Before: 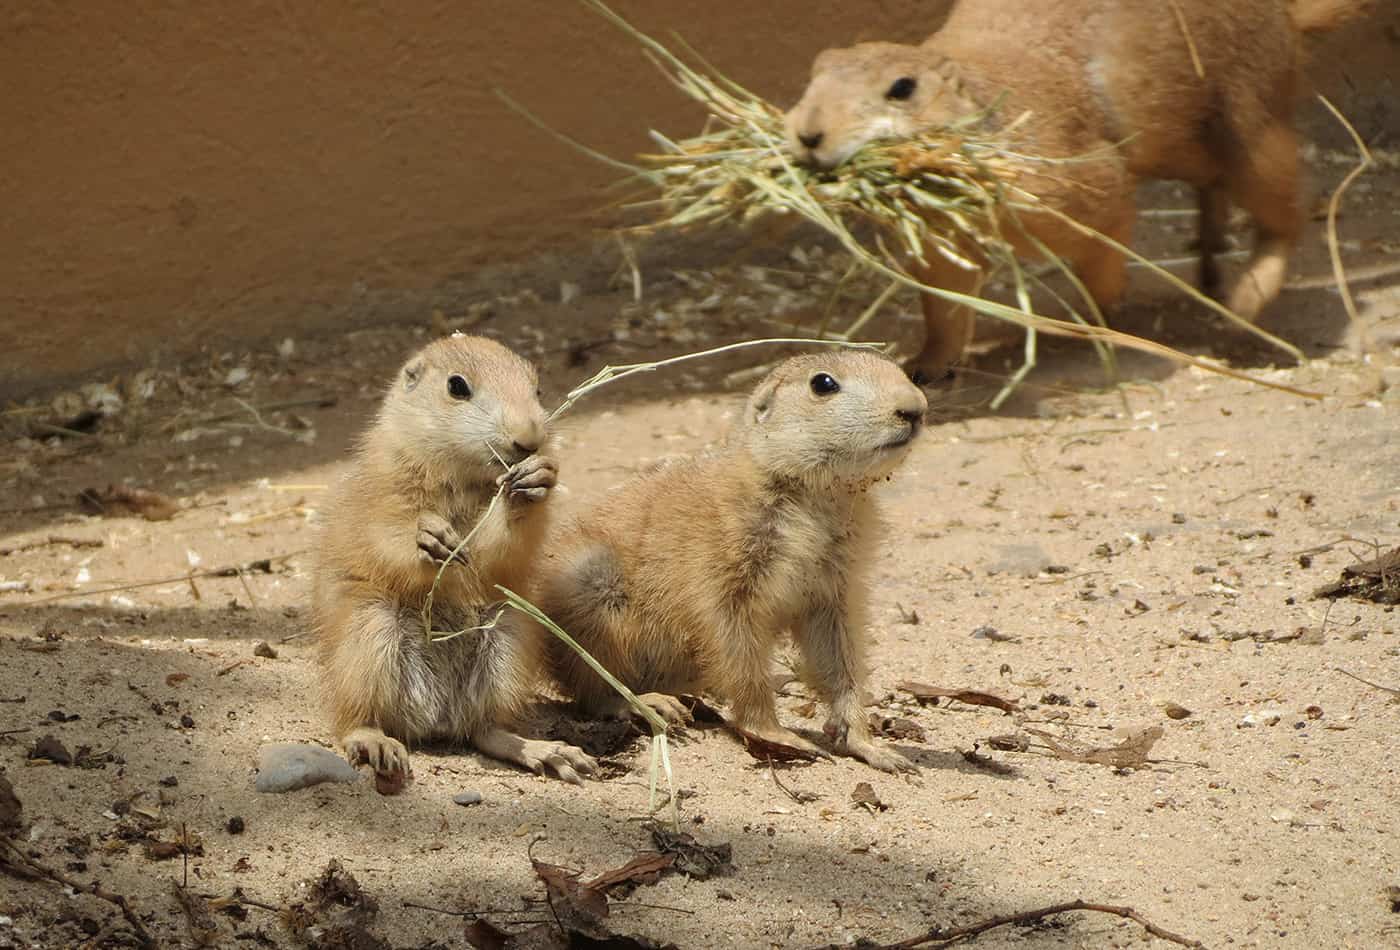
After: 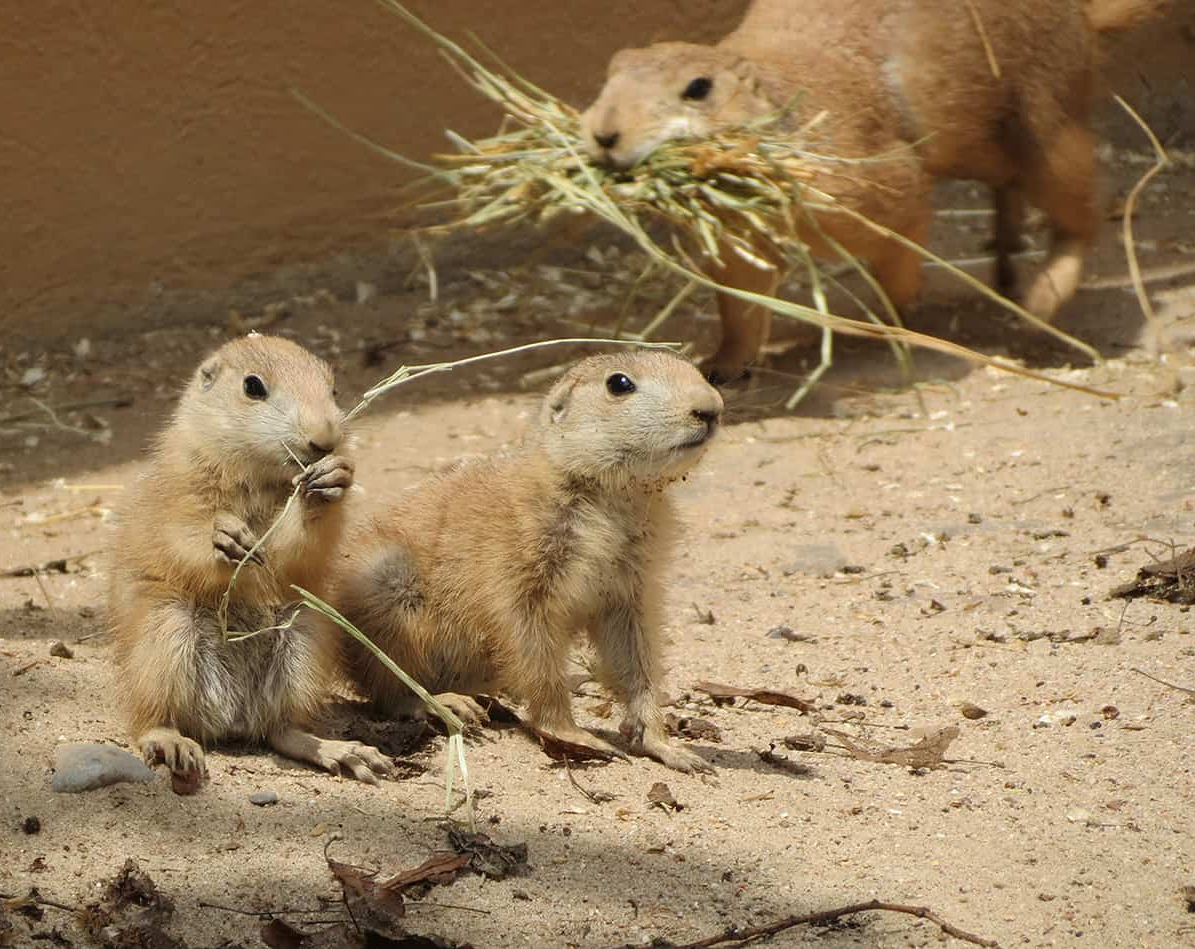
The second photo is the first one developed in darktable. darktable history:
tone equalizer: edges refinement/feathering 500, mask exposure compensation -1.57 EV, preserve details no
crop and rotate: left 14.588%
